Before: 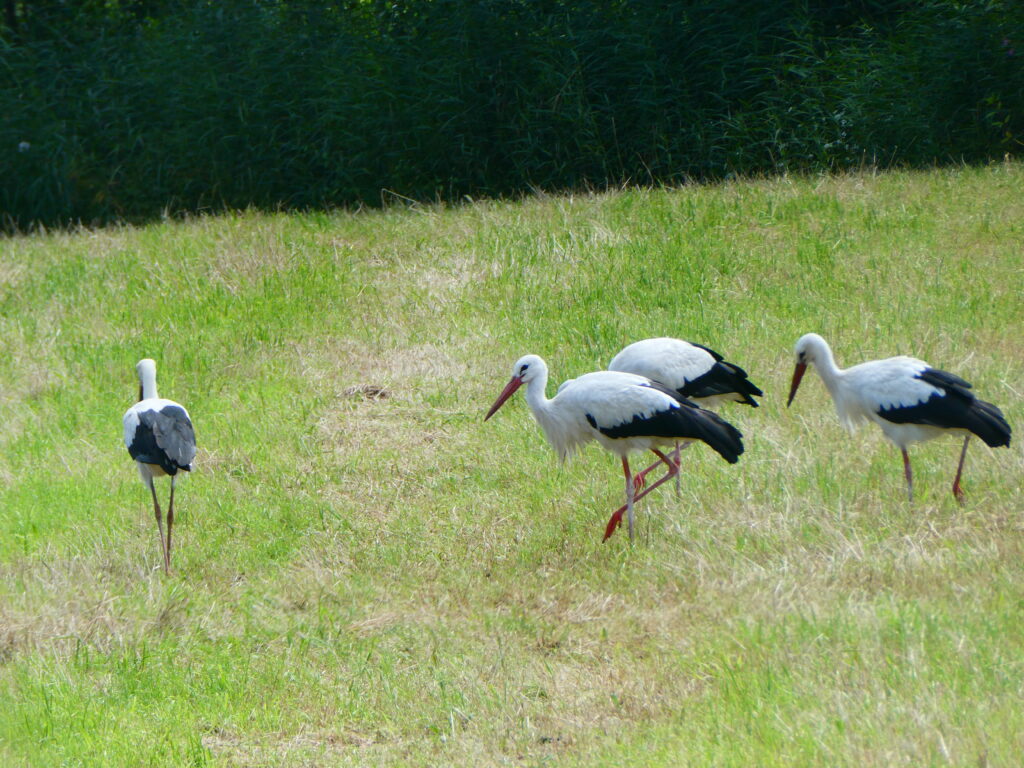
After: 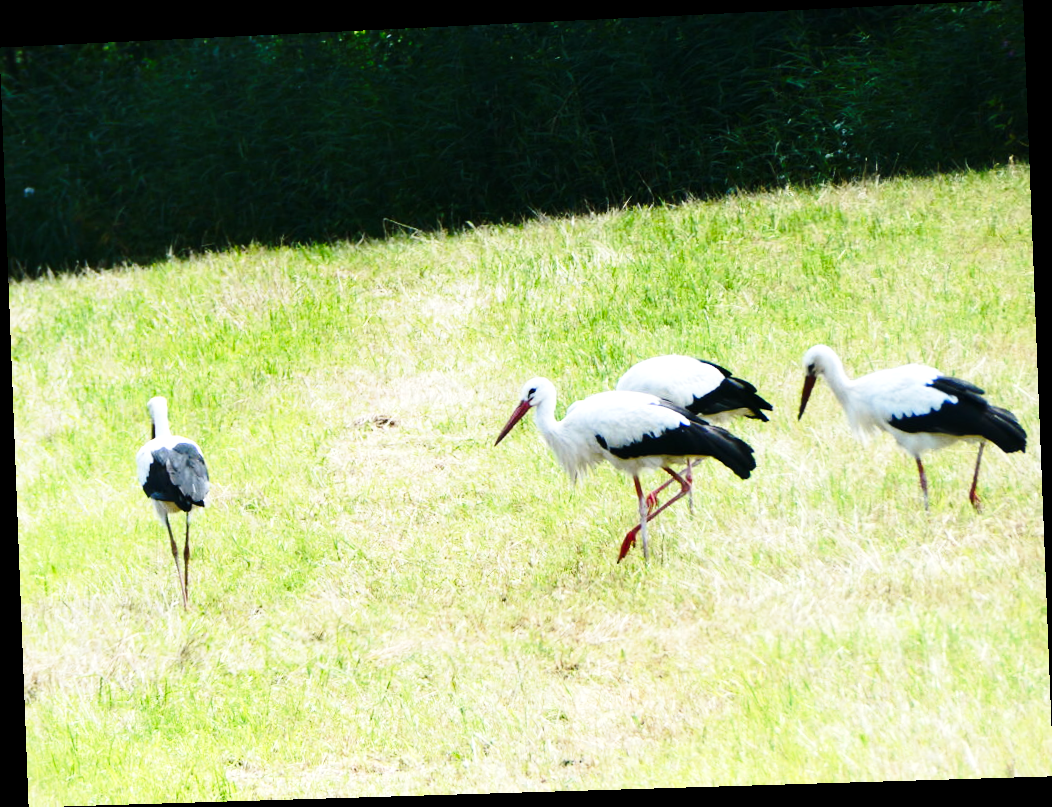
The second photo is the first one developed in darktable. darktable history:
base curve: curves: ch0 [(0, 0) (0.028, 0.03) (0.121, 0.232) (0.46, 0.748) (0.859, 0.968) (1, 1)], preserve colors none
tone equalizer: -8 EV -0.75 EV, -7 EV -0.7 EV, -6 EV -0.6 EV, -5 EV -0.4 EV, -3 EV 0.4 EV, -2 EV 0.6 EV, -1 EV 0.7 EV, +0 EV 0.75 EV, edges refinement/feathering 500, mask exposure compensation -1.57 EV, preserve details no
rotate and perspective: rotation -2.22°, lens shift (horizontal) -0.022, automatic cropping off
